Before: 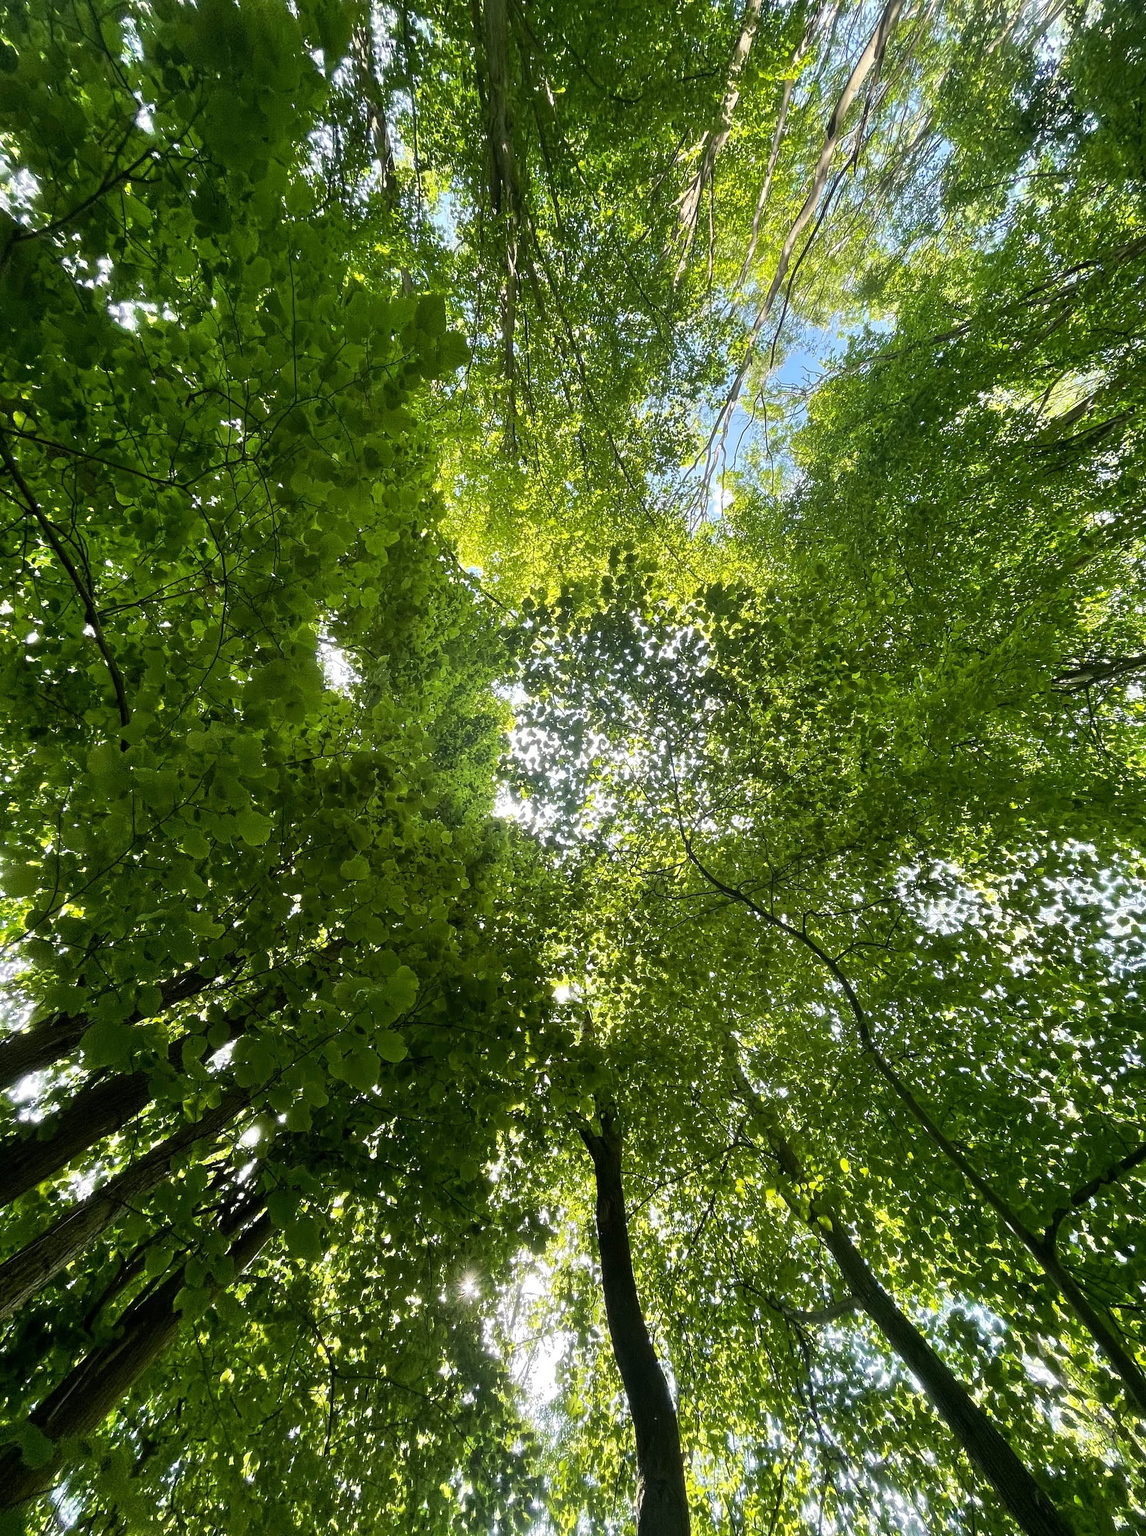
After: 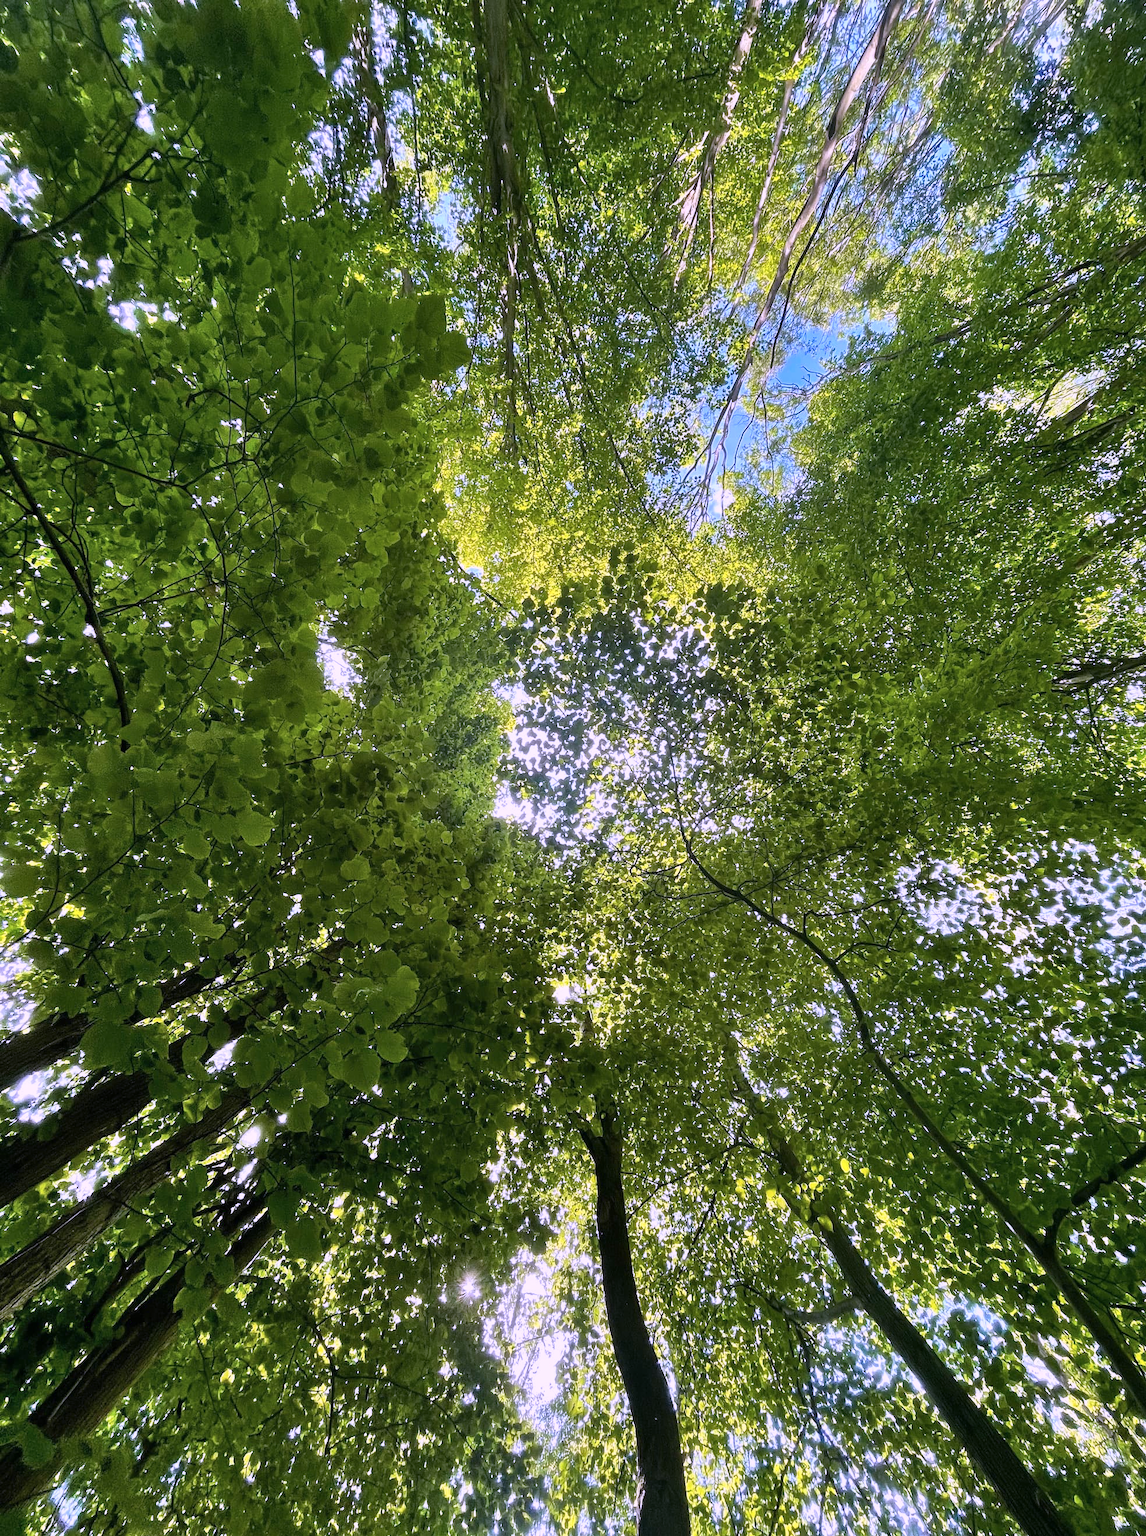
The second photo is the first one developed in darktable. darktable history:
color calibration: output R [0.999, 0.026, -0.11, 0], output G [-0.019, 1.037, -0.099, 0], output B [0.022, -0.023, 0.902, 0], illuminant custom, x 0.367, y 0.392, temperature 4437.75 K, clip negative RGB from gamut false
shadows and highlights: radius 108.52, shadows 44.07, highlights -67.8, low approximation 0.01, soften with gaussian
white balance: red 1.066, blue 1.119
